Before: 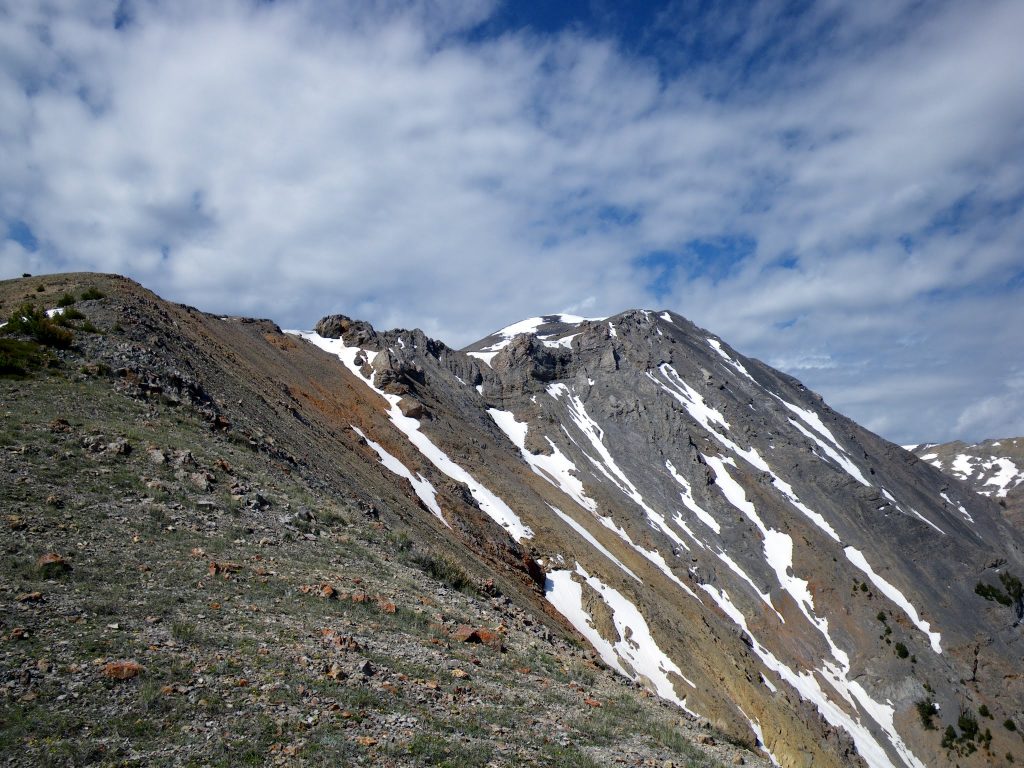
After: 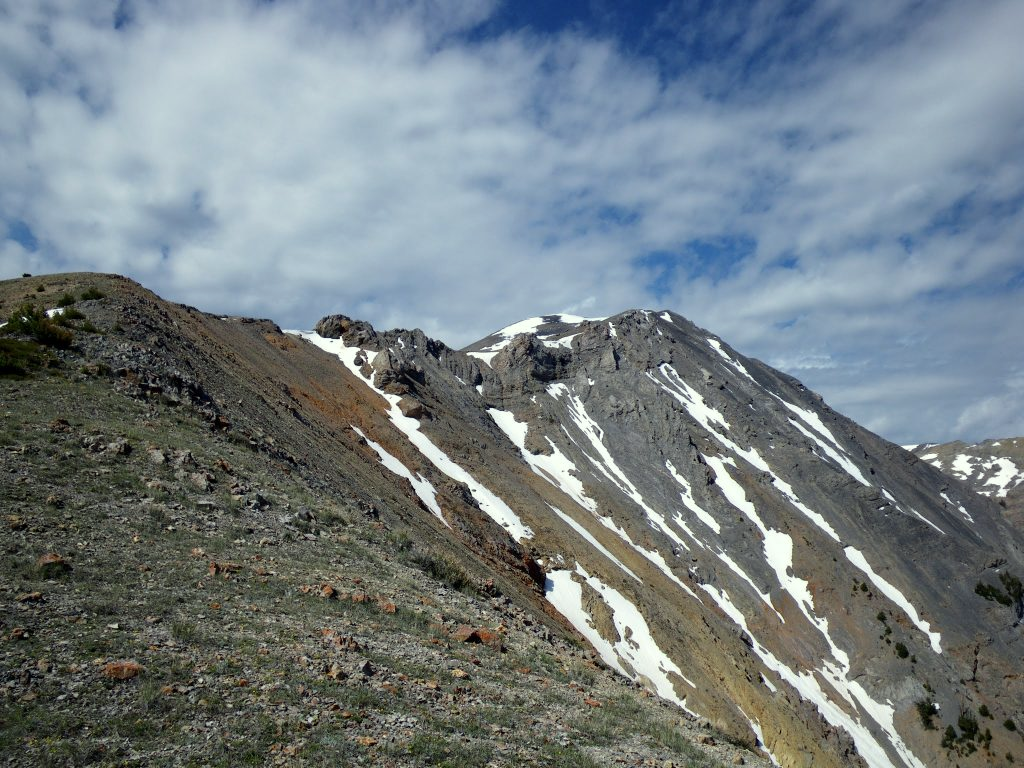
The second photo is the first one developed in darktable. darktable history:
color correction: highlights a* -4.6, highlights b* 5.03, saturation 0.937
